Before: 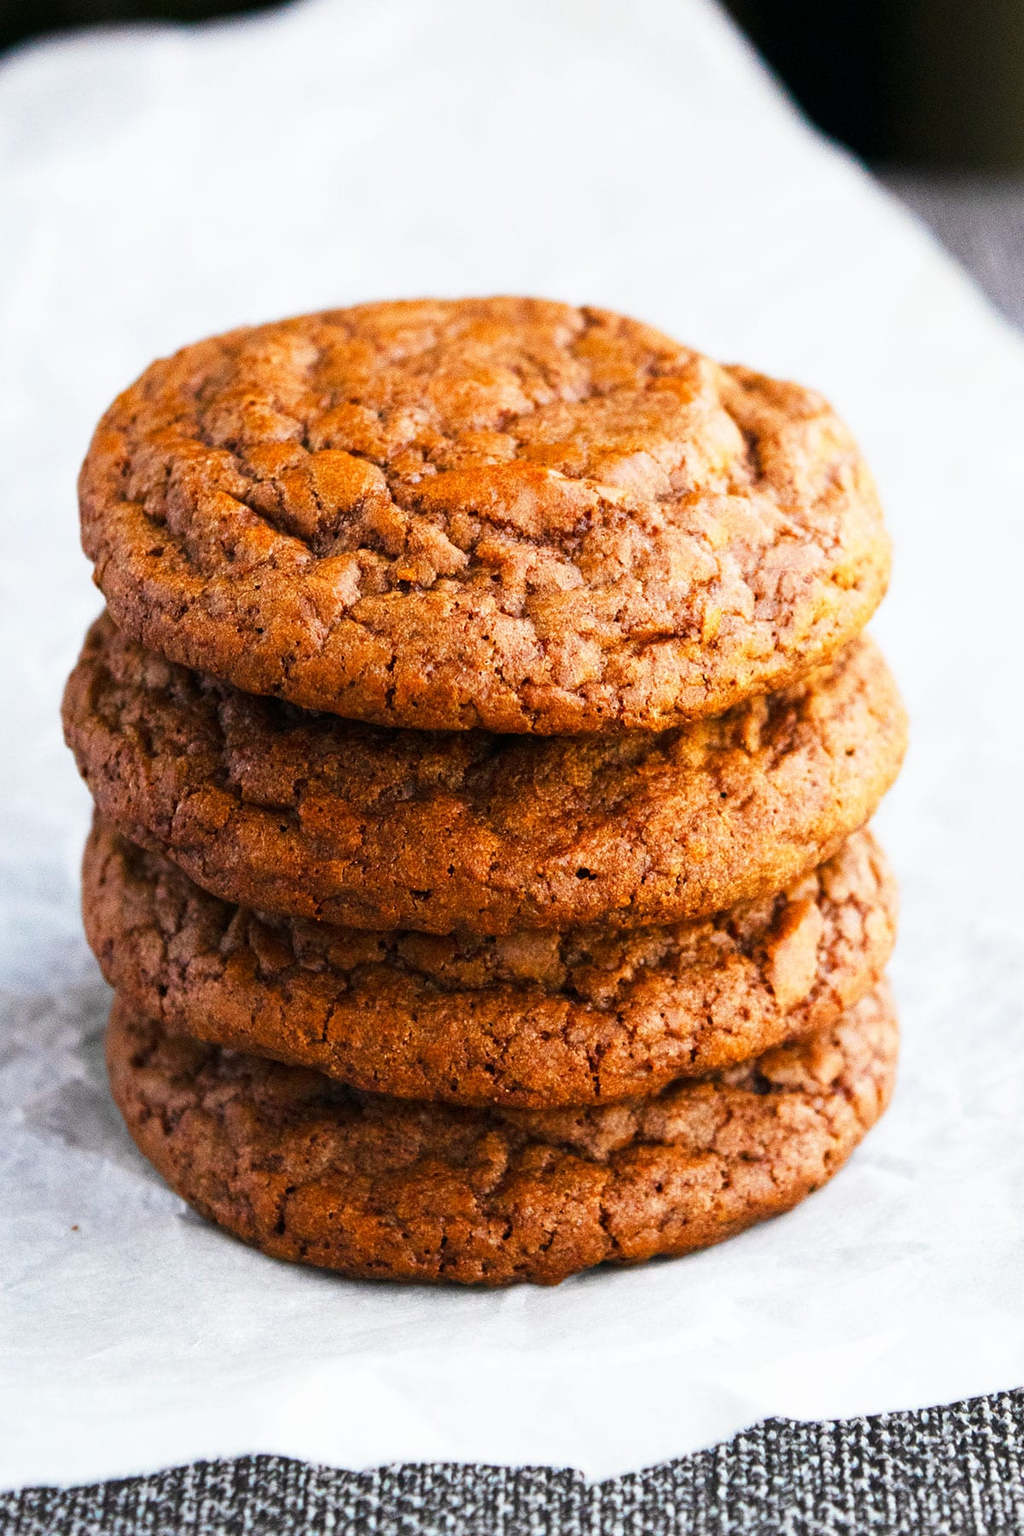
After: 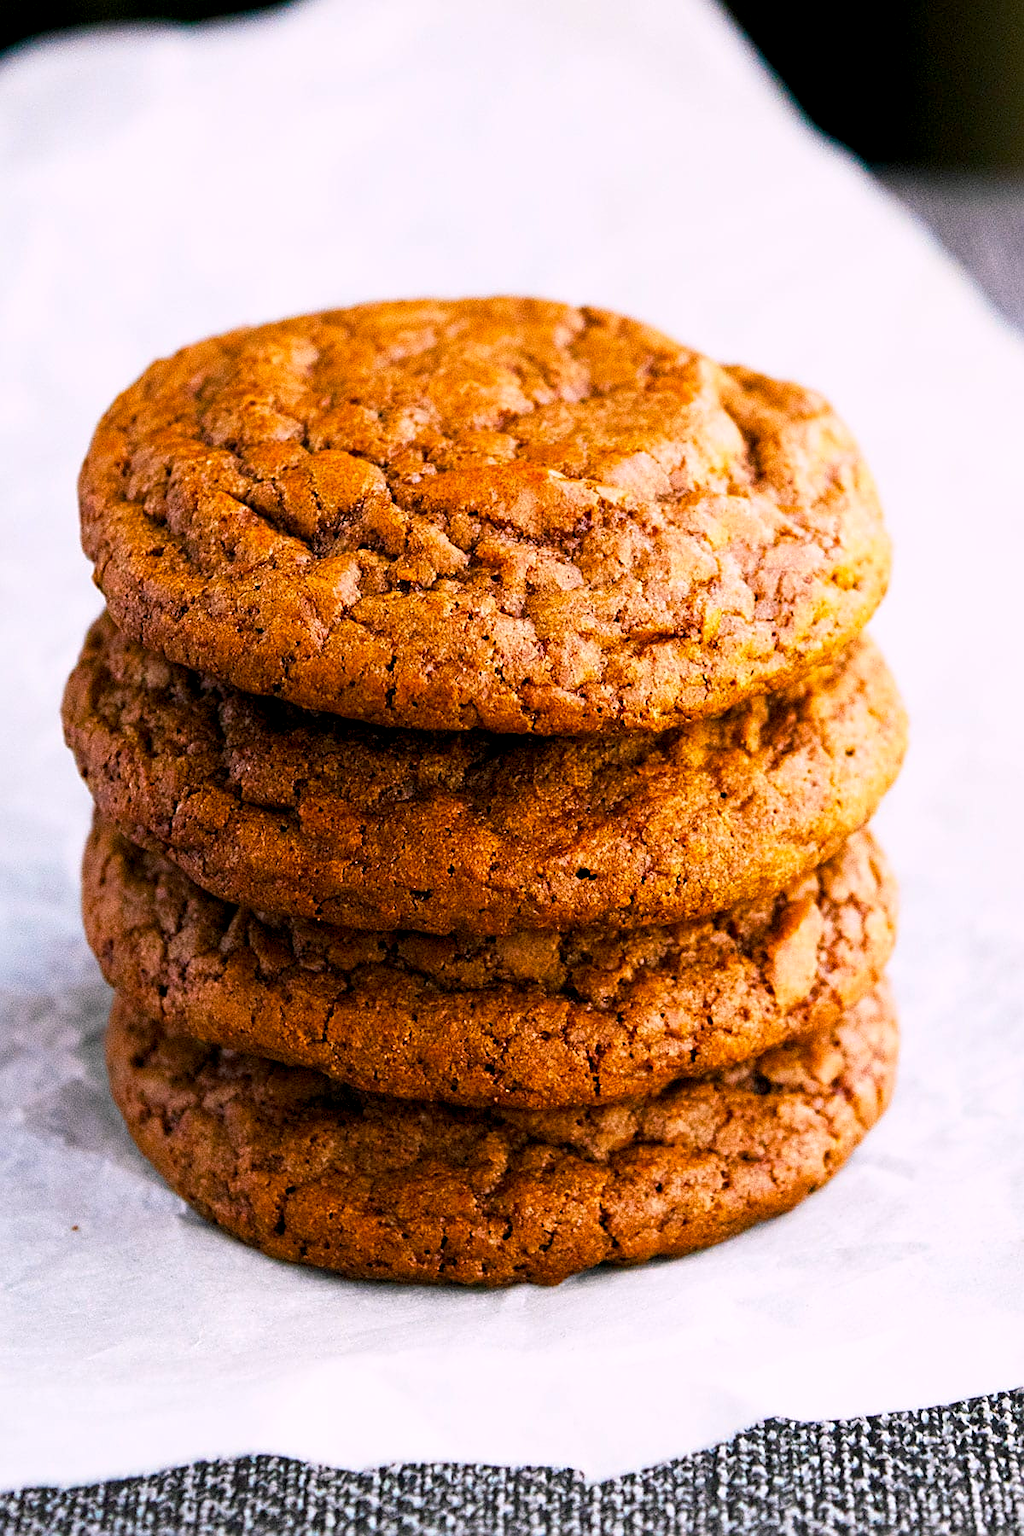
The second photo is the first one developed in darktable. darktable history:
sharpen: on, module defaults
color balance rgb: shadows lift › chroma 2%, shadows lift › hue 217.2°, power › chroma 0.25%, power › hue 60°, highlights gain › chroma 1.5%, highlights gain › hue 309.6°, global offset › luminance -0.5%, perceptual saturation grading › global saturation 15%, global vibrance 20%
